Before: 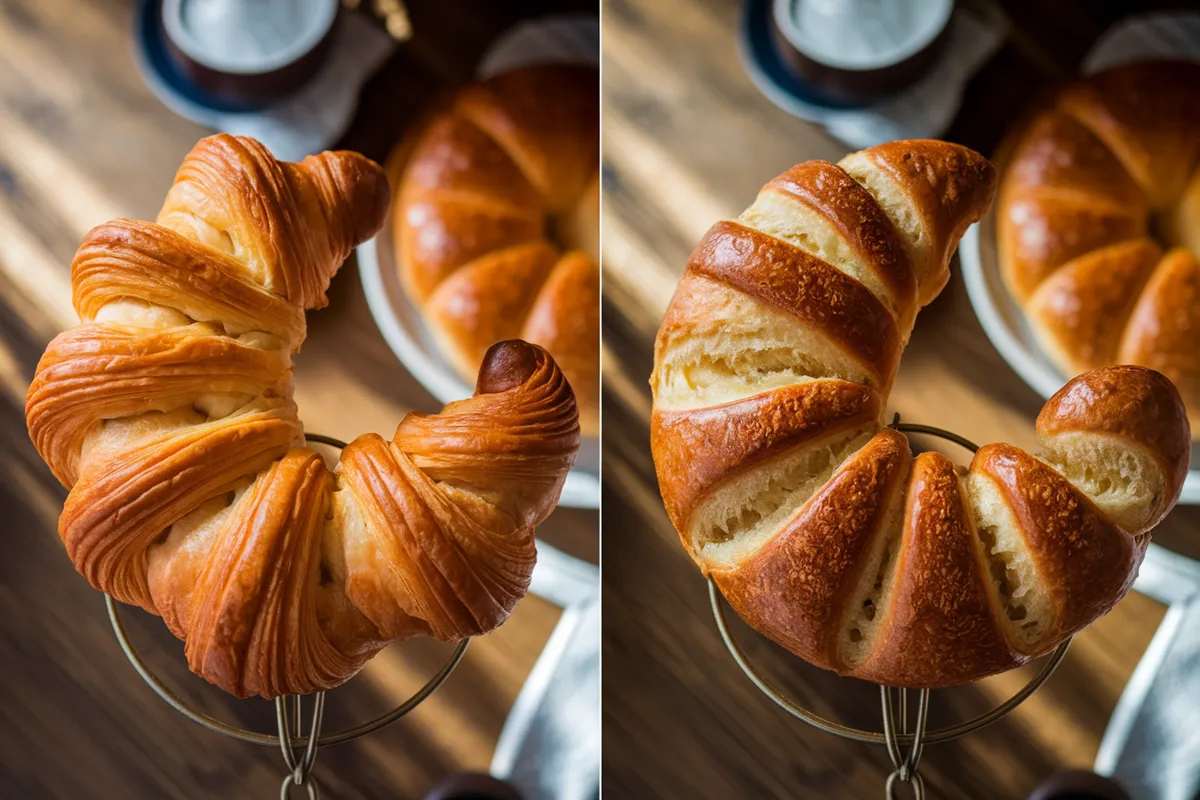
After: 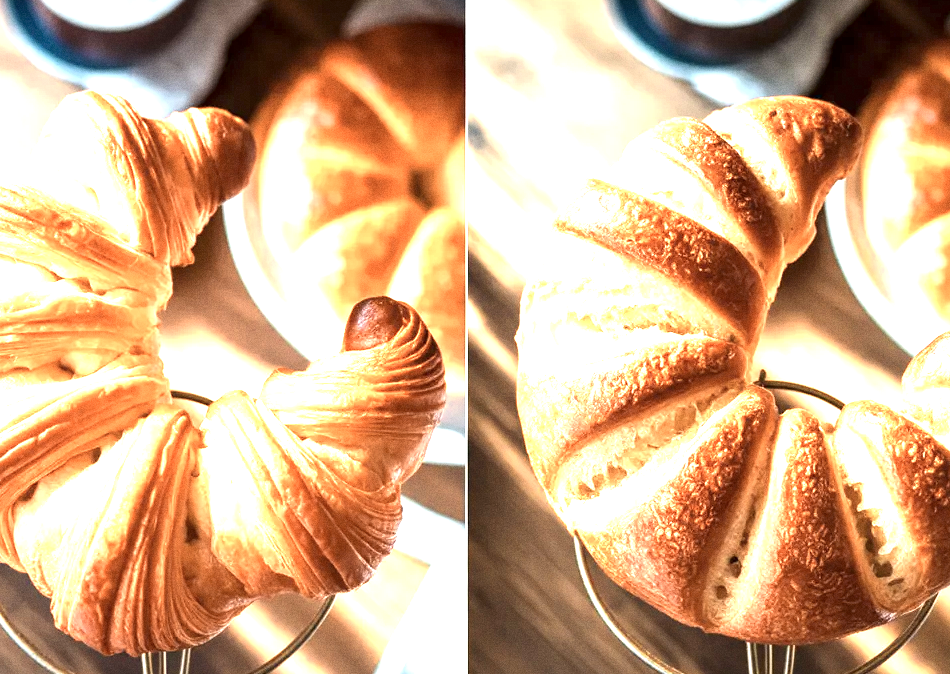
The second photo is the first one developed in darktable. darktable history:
exposure: black level correction 0, exposure 1.7 EV, compensate exposure bias true, compensate highlight preservation false
local contrast: highlights 100%, shadows 100%, detail 120%, midtone range 0.2
crop: left 11.225%, top 5.381%, right 9.565%, bottom 10.314%
grain: on, module defaults
color zones: curves: ch0 [(0.018, 0.548) (0.224, 0.64) (0.425, 0.447) (0.675, 0.575) (0.732, 0.579)]; ch1 [(0.066, 0.487) (0.25, 0.5) (0.404, 0.43) (0.75, 0.421) (0.956, 0.421)]; ch2 [(0.044, 0.561) (0.215, 0.465) (0.399, 0.544) (0.465, 0.548) (0.614, 0.447) (0.724, 0.43) (0.882, 0.623) (0.956, 0.632)]
